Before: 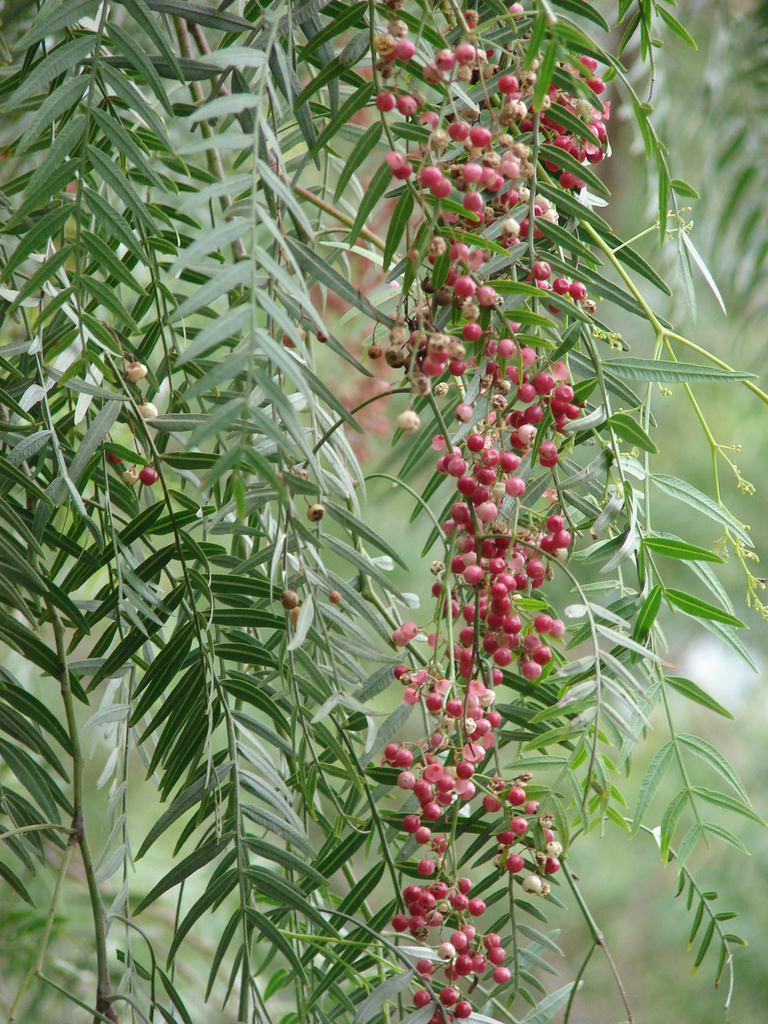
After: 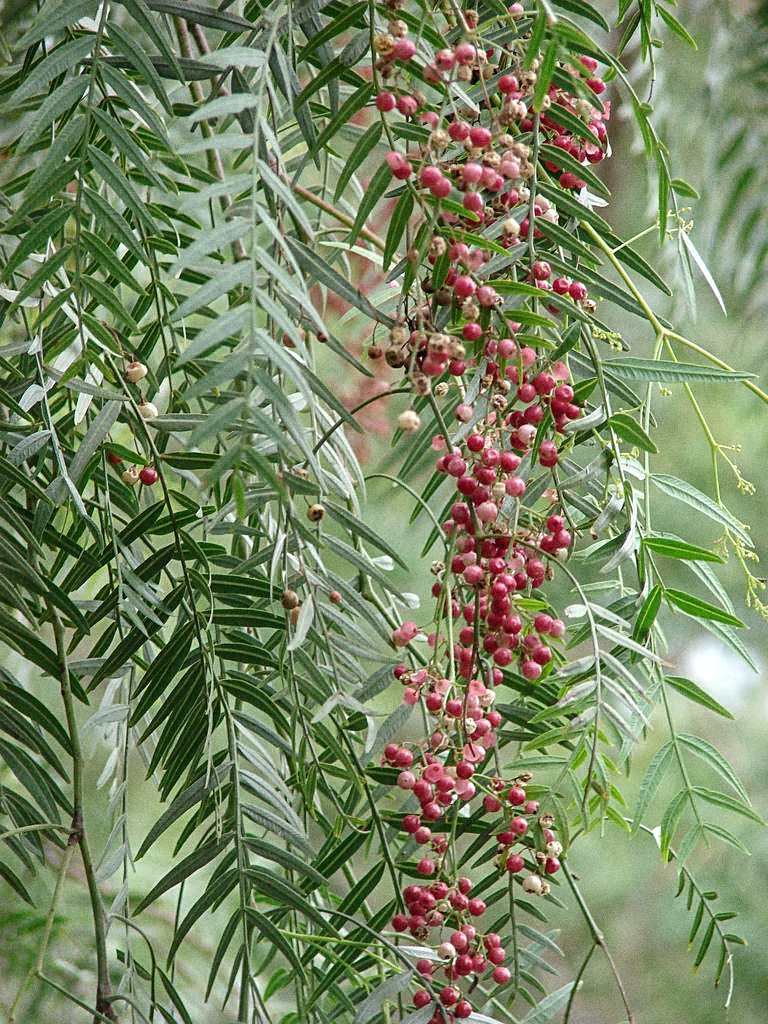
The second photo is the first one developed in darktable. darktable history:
grain: coarseness 8.68 ISO, strength 31.94%
sharpen: on, module defaults
local contrast: on, module defaults
